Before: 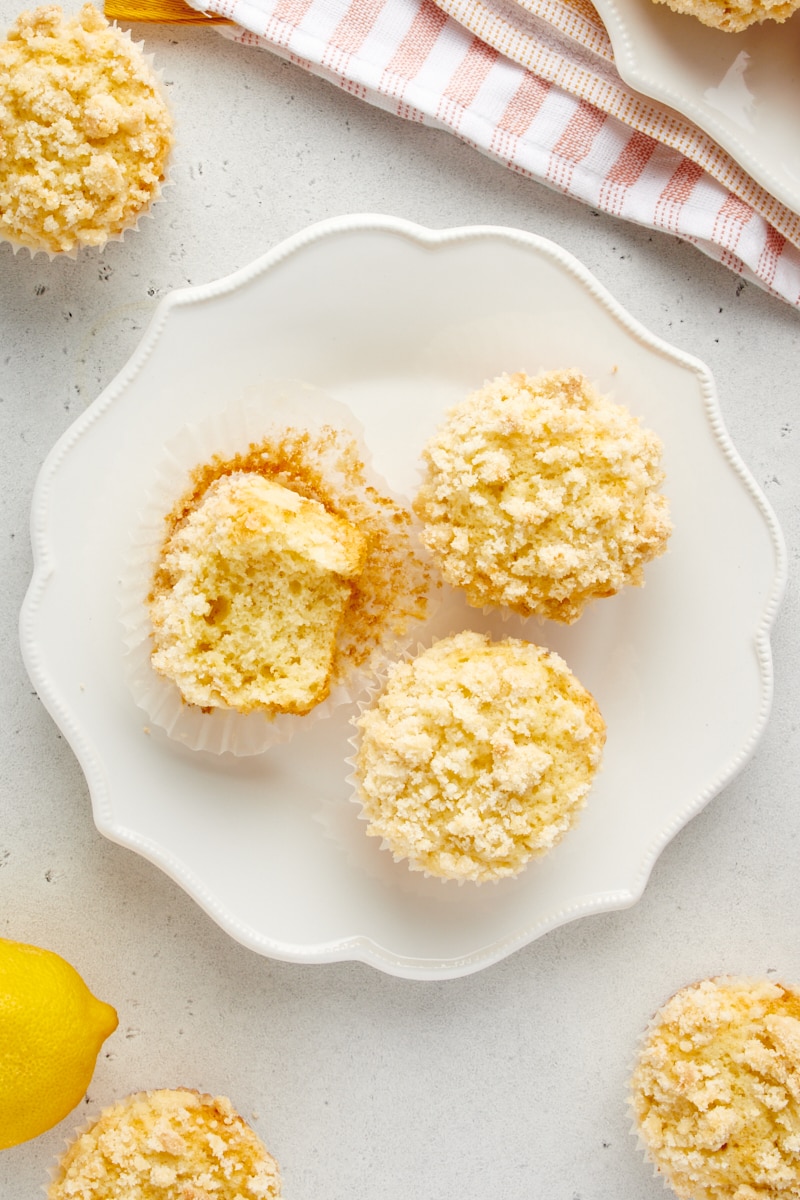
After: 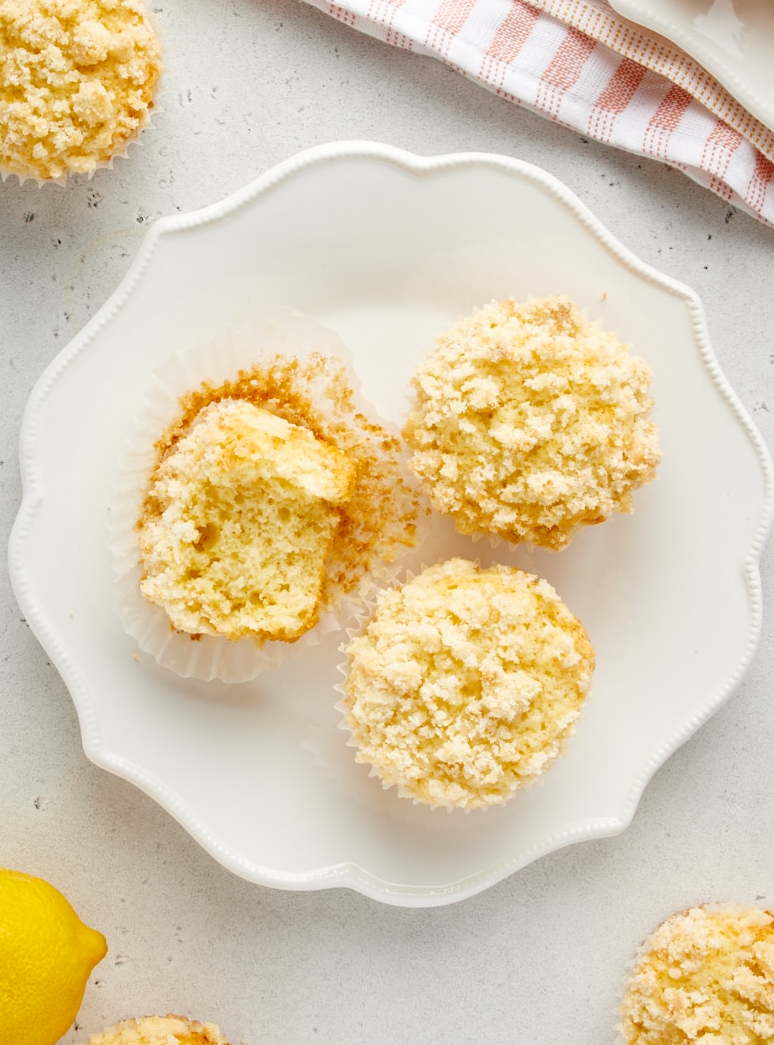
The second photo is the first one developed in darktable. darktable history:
exposure: black level correction 0.001, compensate exposure bias true, compensate highlight preservation false
crop: left 1.431%, top 6.108%, right 1.747%, bottom 6.741%
